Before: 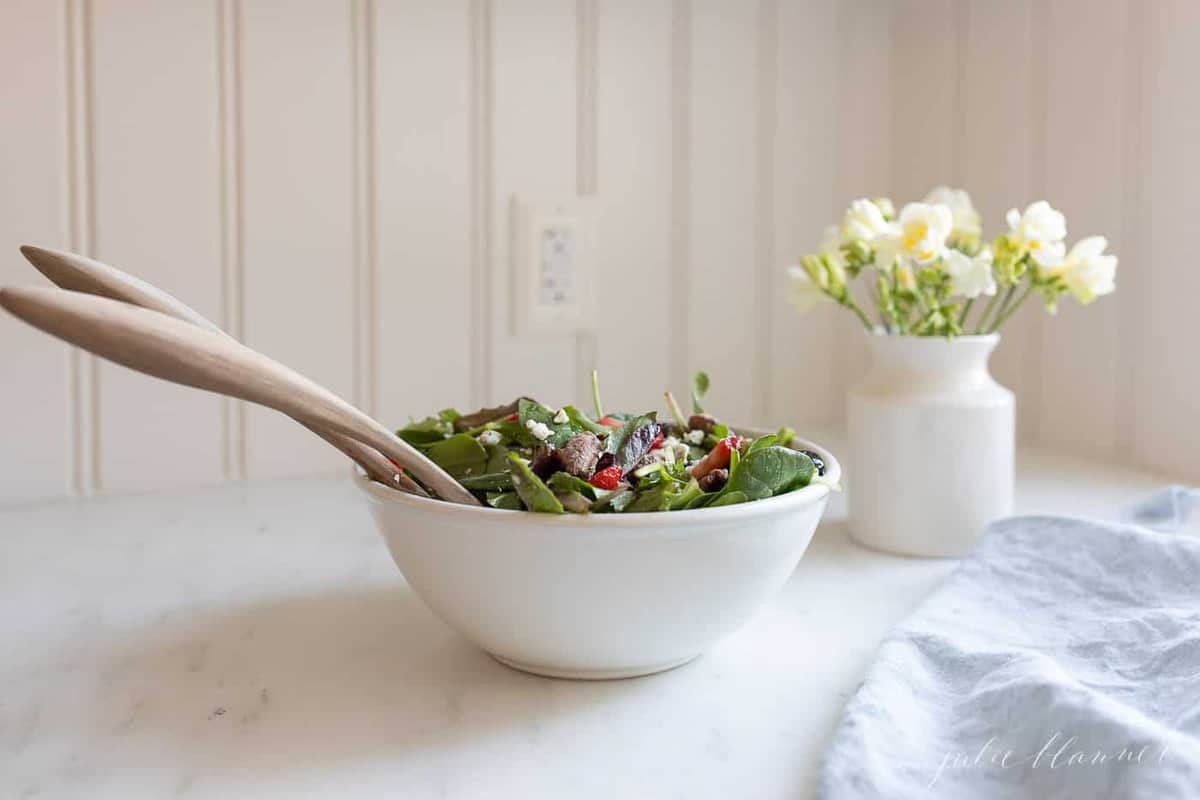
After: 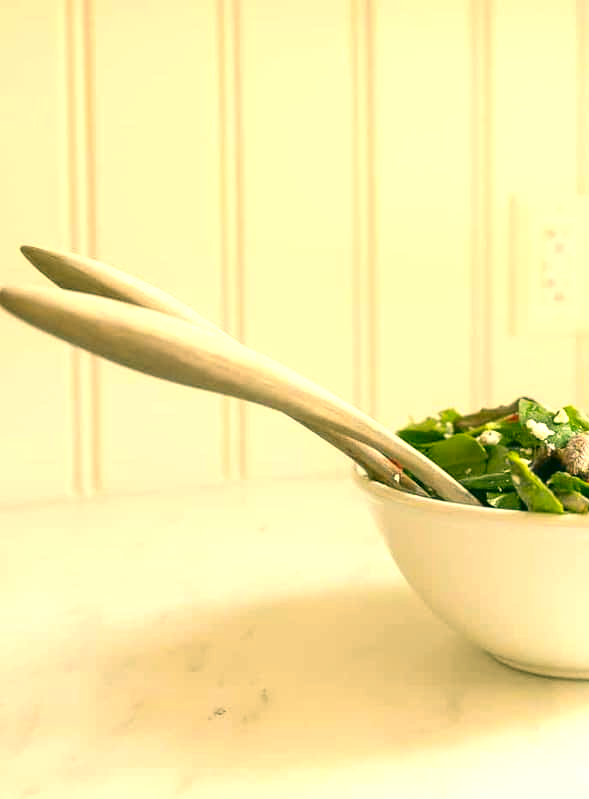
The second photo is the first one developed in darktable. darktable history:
color correction: highlights a* 5.62, highlights b* 33.57, shadows a* -25.86, shadows b* 4.02
crop and rotate: left 0%, top 0%, right 50.845%
exposure: black level correction 0, exposure 0.95 EV, compensate exposure bias true, compensate highlight preservation false
